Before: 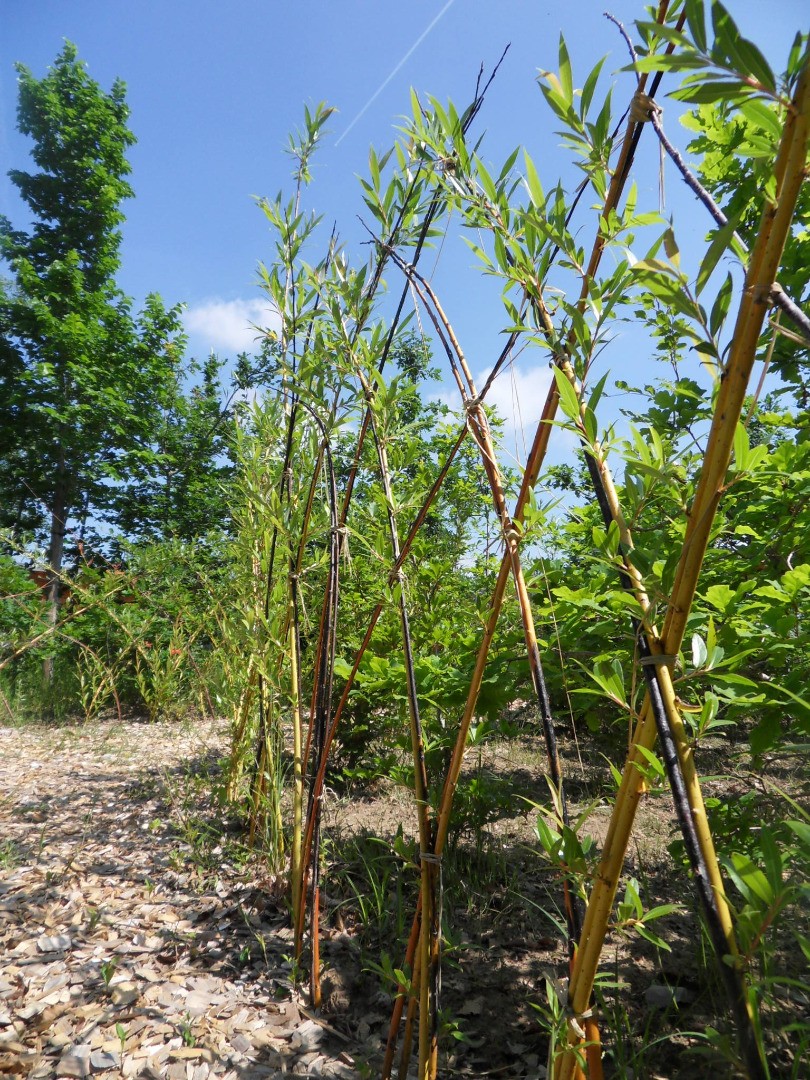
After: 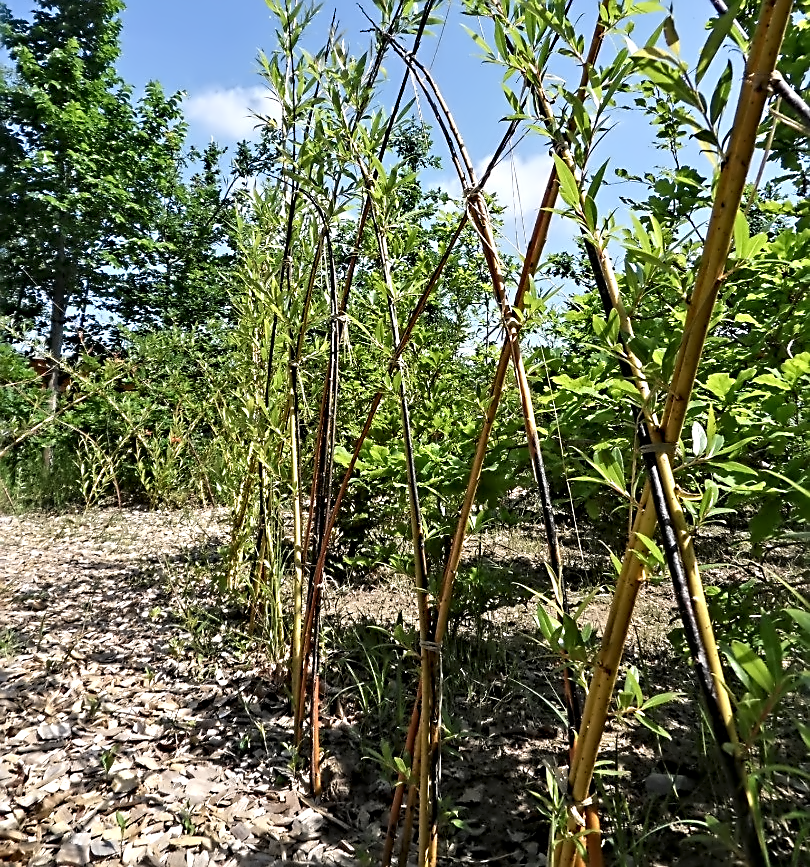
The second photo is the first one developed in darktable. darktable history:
contrast equalizer: octaves 7, y [[0.5, 0.542, 0.583, 0.625, 0.667, 0.708], [0.5 ×6], [0.5 ×6], [0, 0.033, 0.067, 0.1, 0.133, 0.167], [0, 0.05, 0.1, 0.15, 0.2, 0.25]]
crop and rotate: top 19.709%
sharpen: on, module defaults
shadows and highlights: shadows 13.28, white point adjustment 1.12, highlights -1.54, soften with gaussian
